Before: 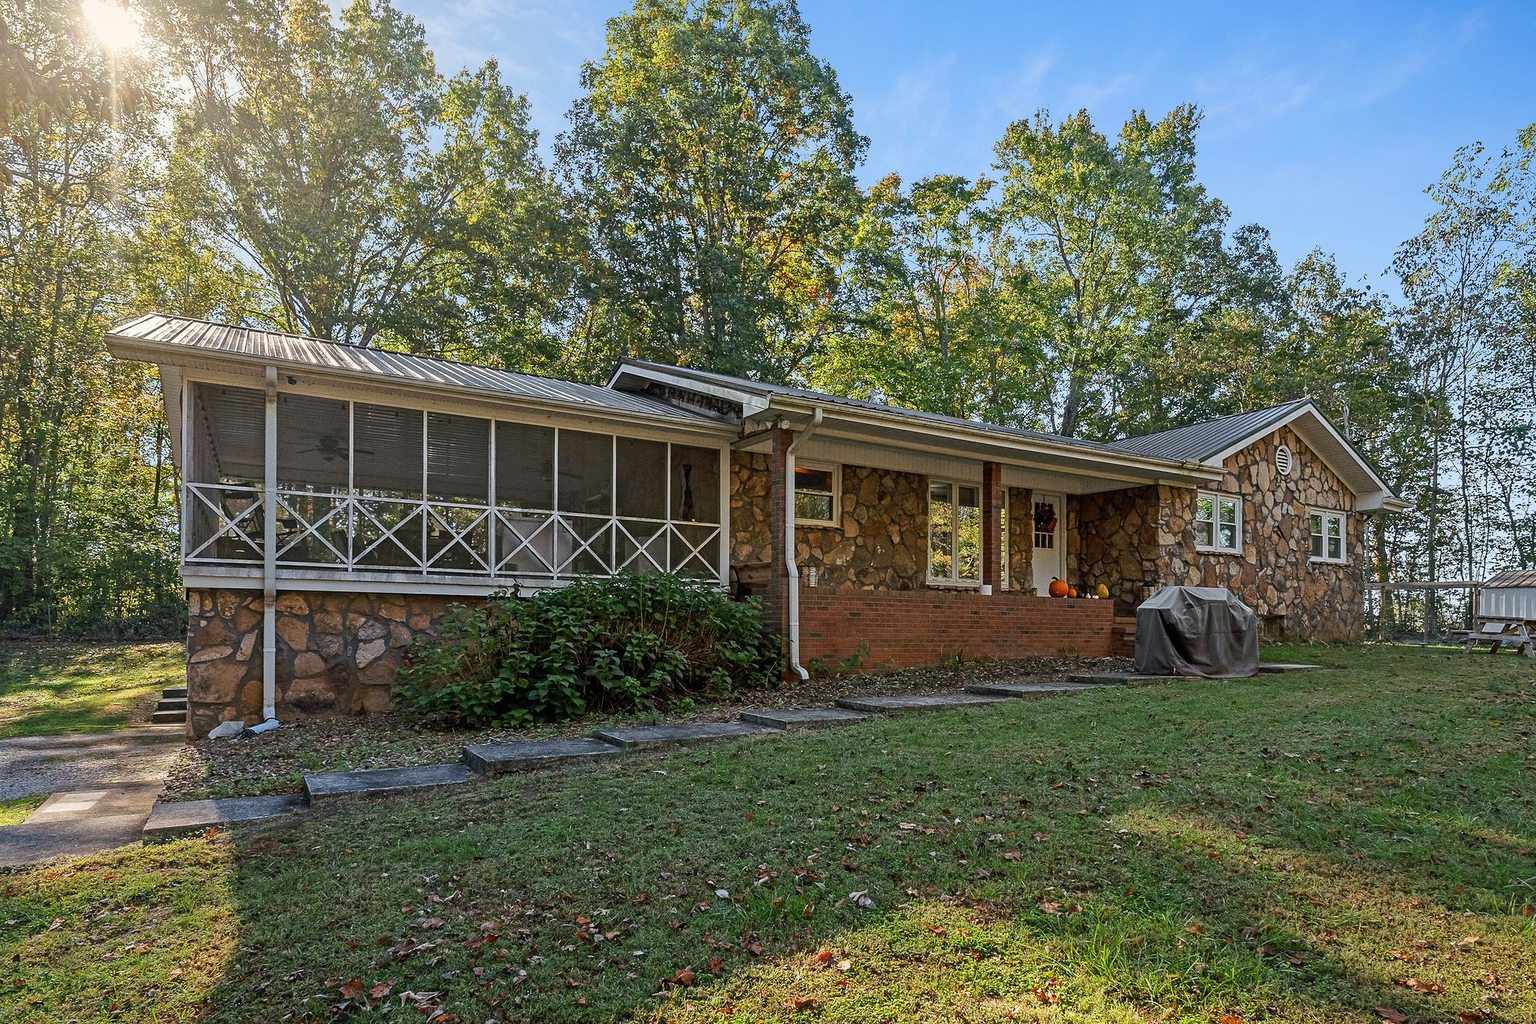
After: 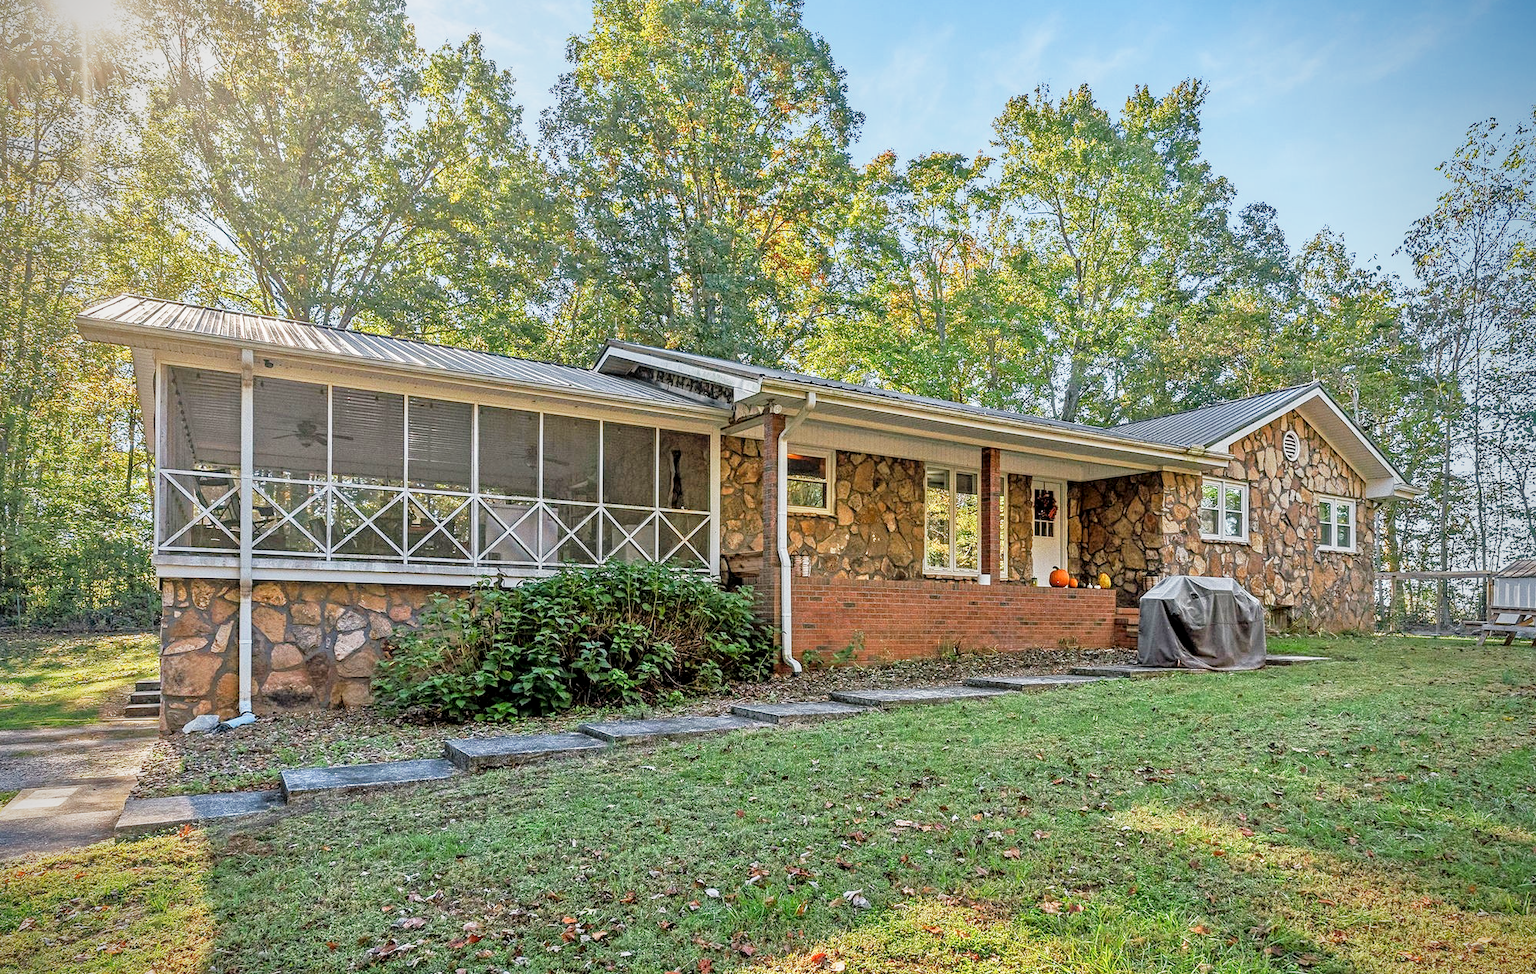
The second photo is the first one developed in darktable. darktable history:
tone equalizer: -7 EV 0.142 EV, -6 EV 0.621 EV, -5 EV 1.18 EV, -4 EV 1.34 EV, -3 EV 1.17 EV, -2 EV 0.6 EV, -1 EV 0.163 EV
crop: left 2.052%, top 2.777%, right 0.966%, bottom 4.905%
vignetting: saturation 0.001
local contrast: on, module defaults
base curve: curves: ch0 [(0, 0) (0.088, 0.125) (0.176, 0.251) (0.354, 0.501) (0.613, 0.749) (1, 0.877)], preserve colors none
